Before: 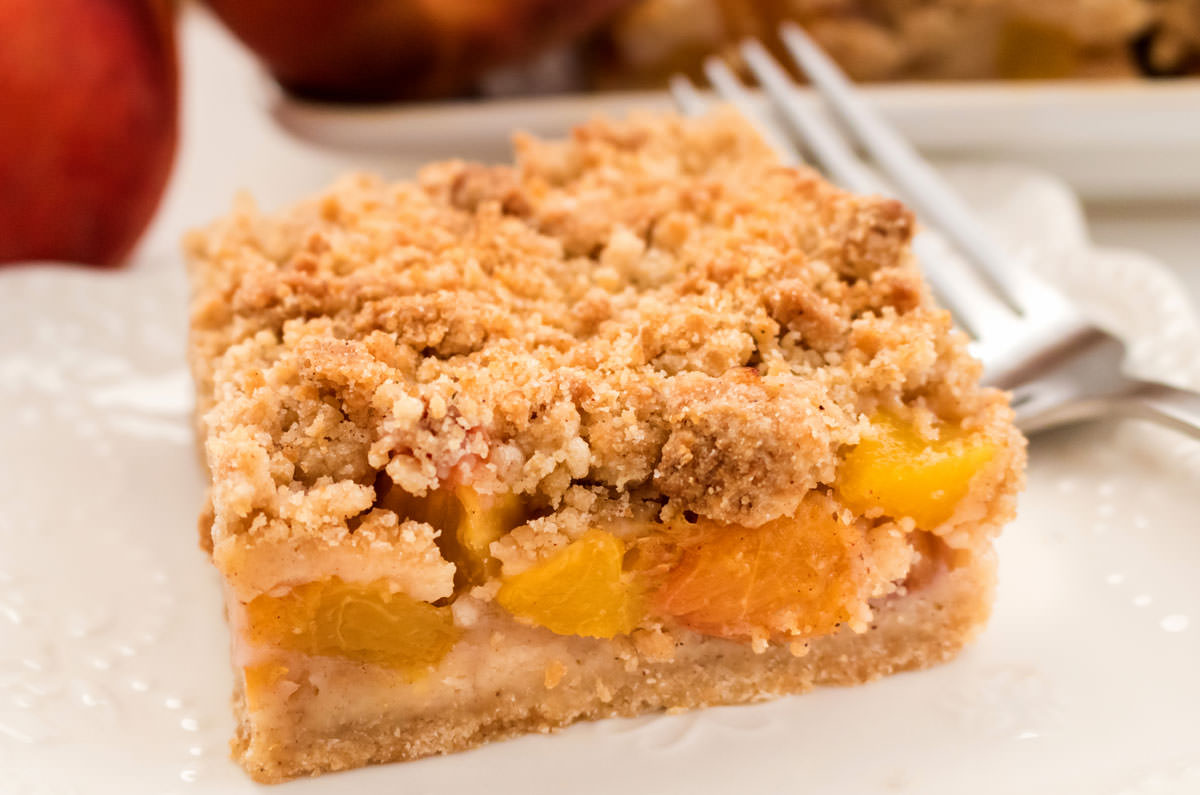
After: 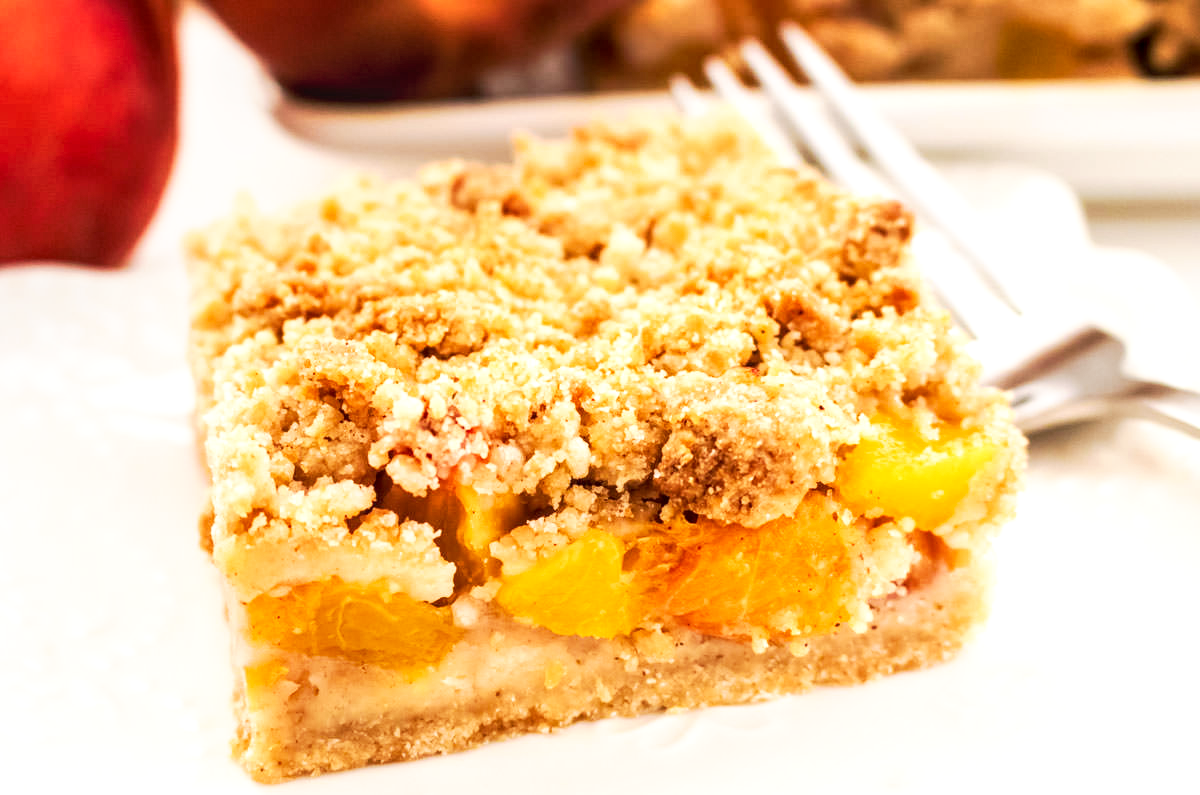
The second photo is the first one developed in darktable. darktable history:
tone curve: curves: ch0 [(0, 0) (0.003, 0.01) (0.011, 0.017) (0.025, 0.035) (0.044, 0.068) (0.069, 0.109) (0.1, 0.144) (0.136, 0.185) (0.177, 0.231) (0.224, 0.279) (0.277, 0.346) (0.335, 0.42) (0.399, 0.5) (0.468, 0.603) (0.543, 0.712) (0.623, 0.808) (0.709, 0.883) (0.801, 0.957) (0.898, 0.993) (1, 1)], preserve colors none
local contrast: detail 130%
white balance: red 1, blue 1
